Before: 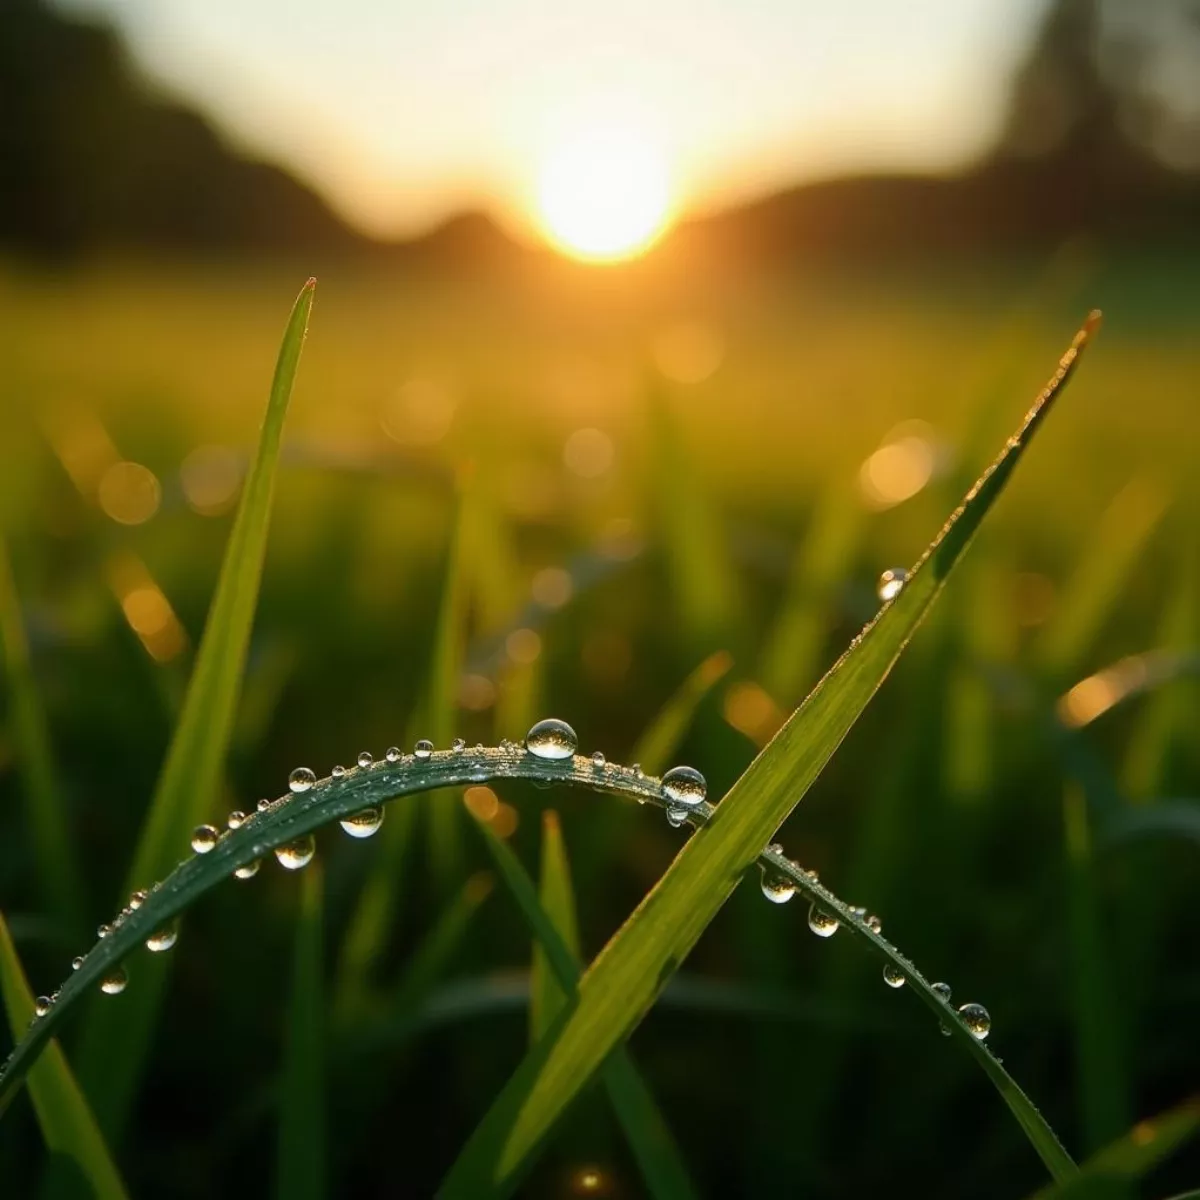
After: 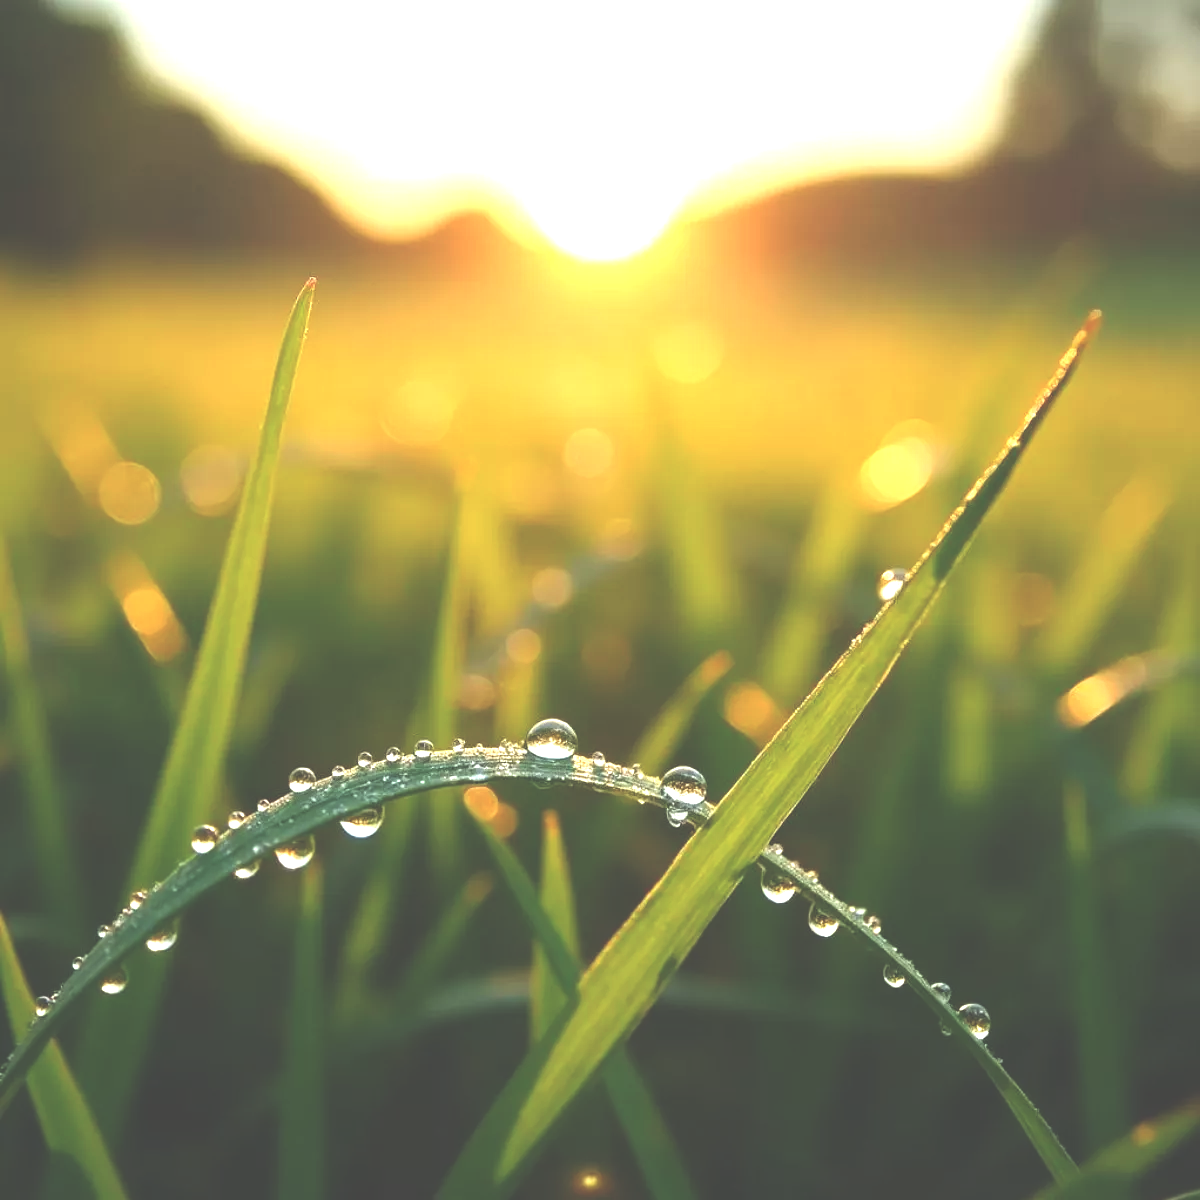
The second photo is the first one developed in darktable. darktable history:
exposure: black level correction -0.023, exposure 1.397 EV, compensate highlight preservation false
